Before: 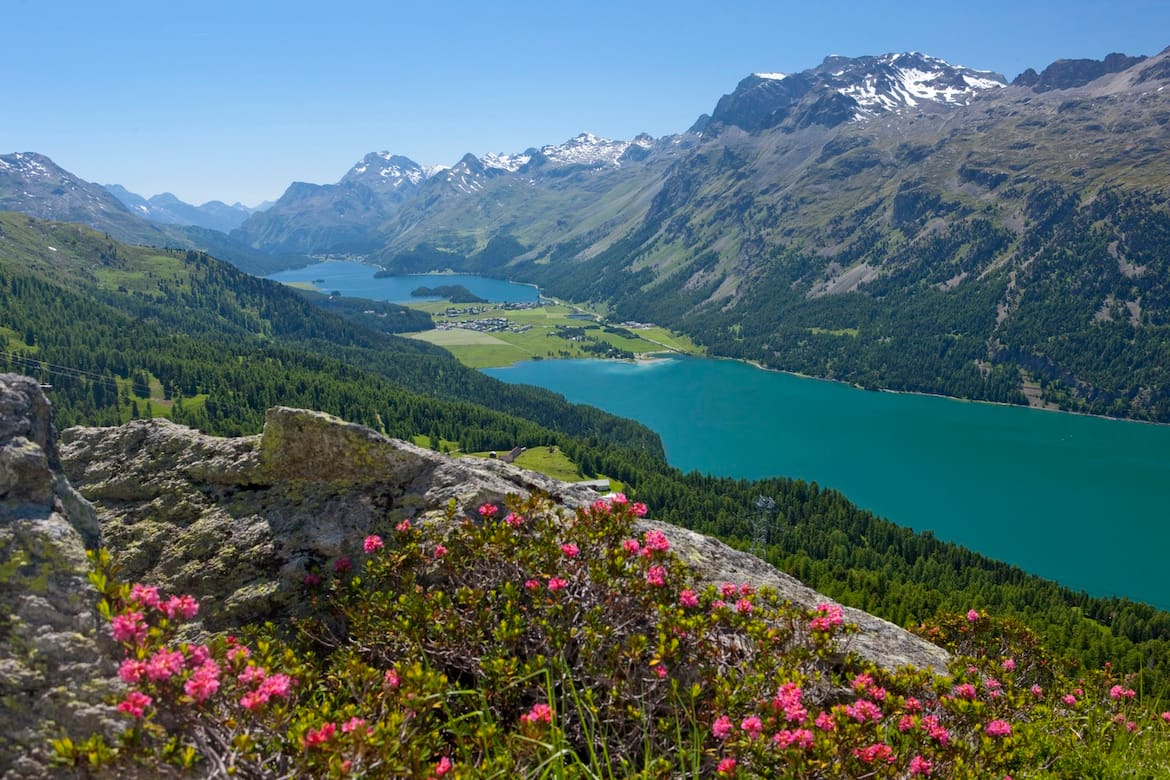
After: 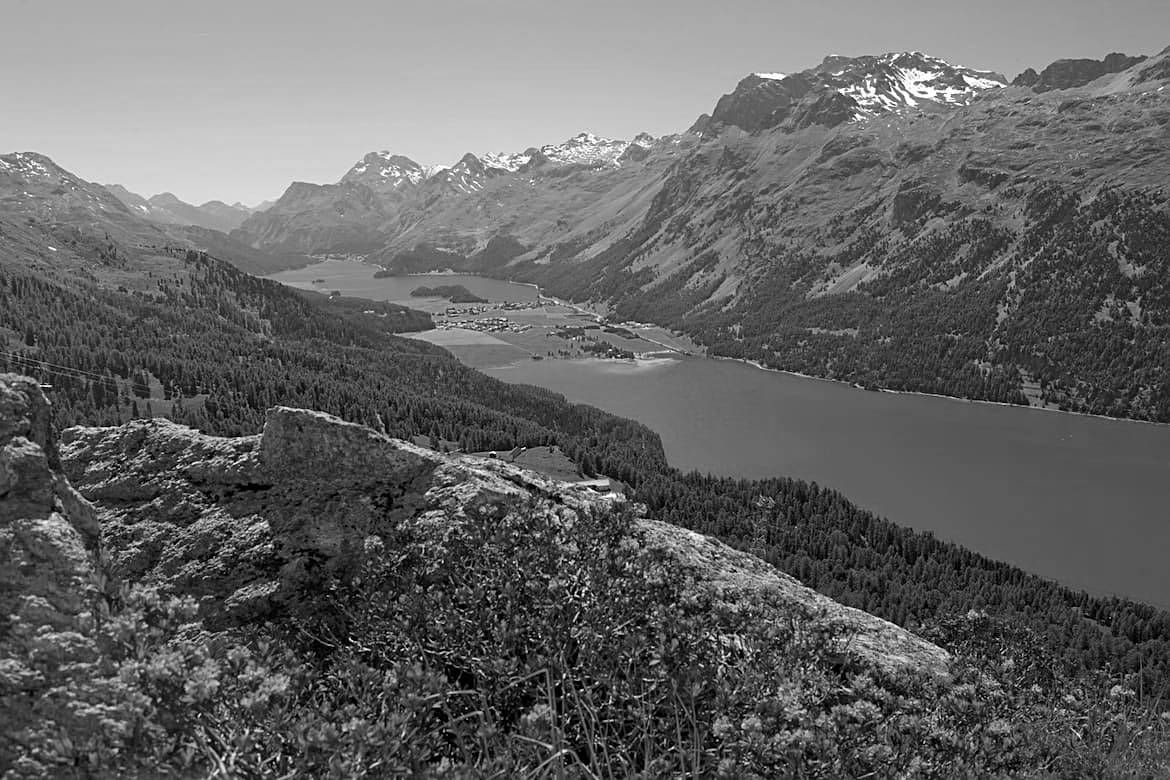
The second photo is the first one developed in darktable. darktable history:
sharpen: on, module defaults
monochrome: on, module defaults
color zones: curves: ch0 [(0, 0.48) (0.209, 0.398) (0.305, 0.332) (0.429, 0.493) (0.571, 0.5) (0.714, 0.5) (0.857, 0.5) (1, 0.48)]; ch1 [(0, 0.736) (0.143, 0.625) (0.225, 0.371) (0.429, 0.256) (0.571, 0.241) (0.714, 0.213) (0.857, 0.48) (1, 0.736)]; ch2 [(0, 0.448) (0.143, 0.498) (0.286, 0.5) (0.429, 0.5) (0.571, 0.5) (0.714, 0.5) (0.857, 0.5) (1, 0.448)]
